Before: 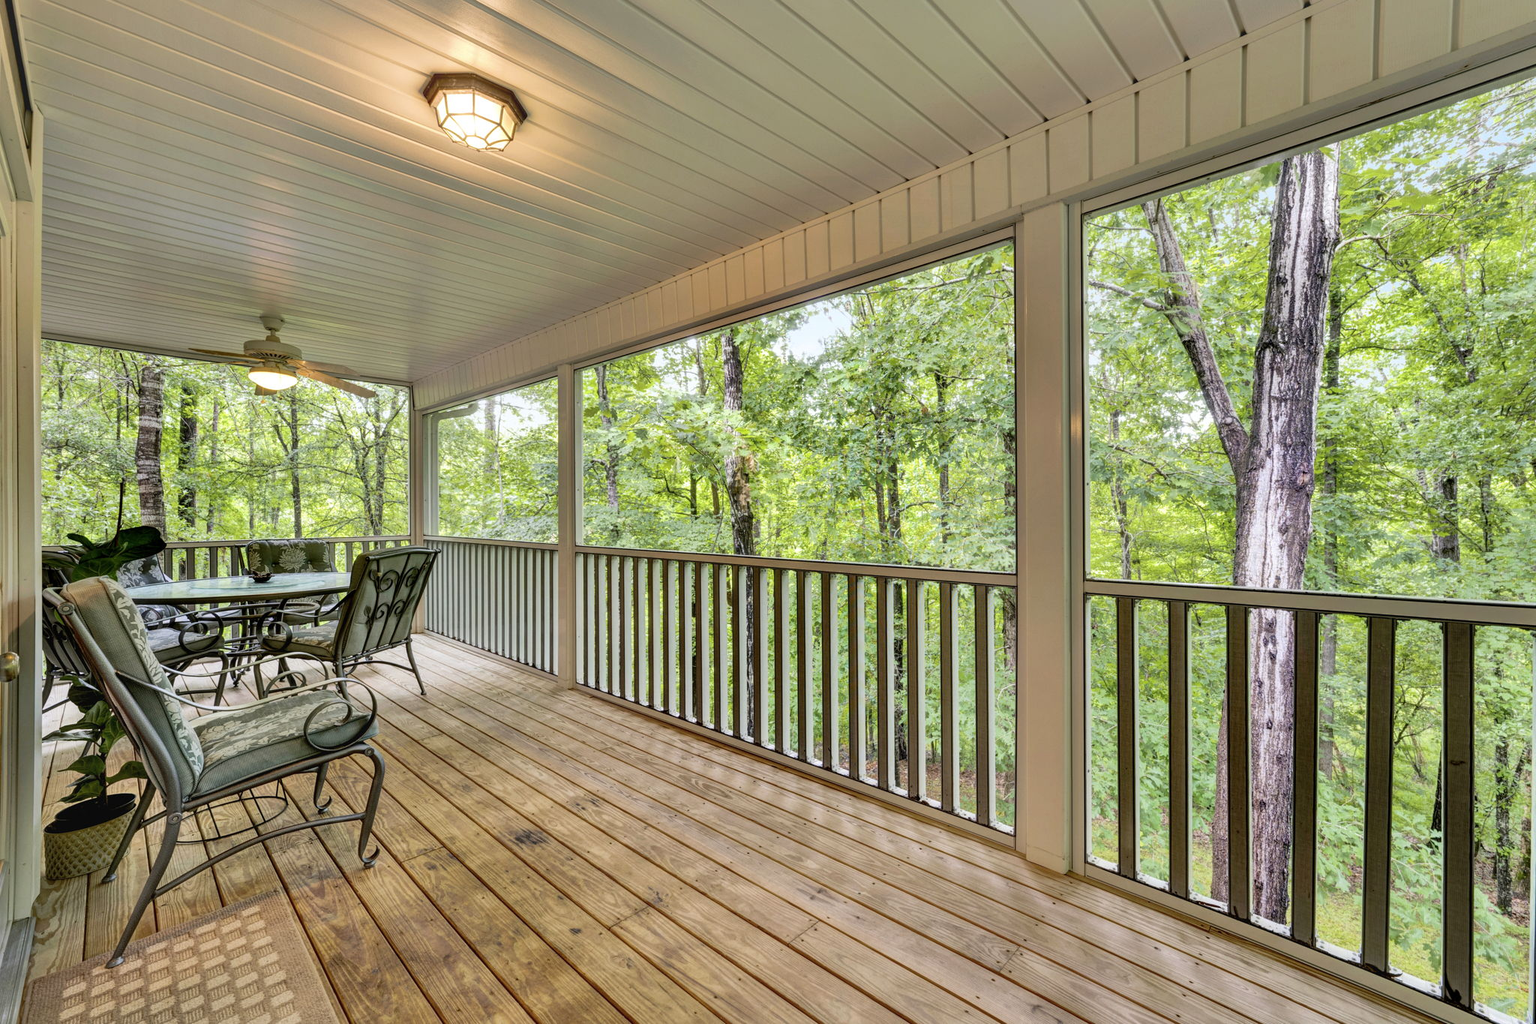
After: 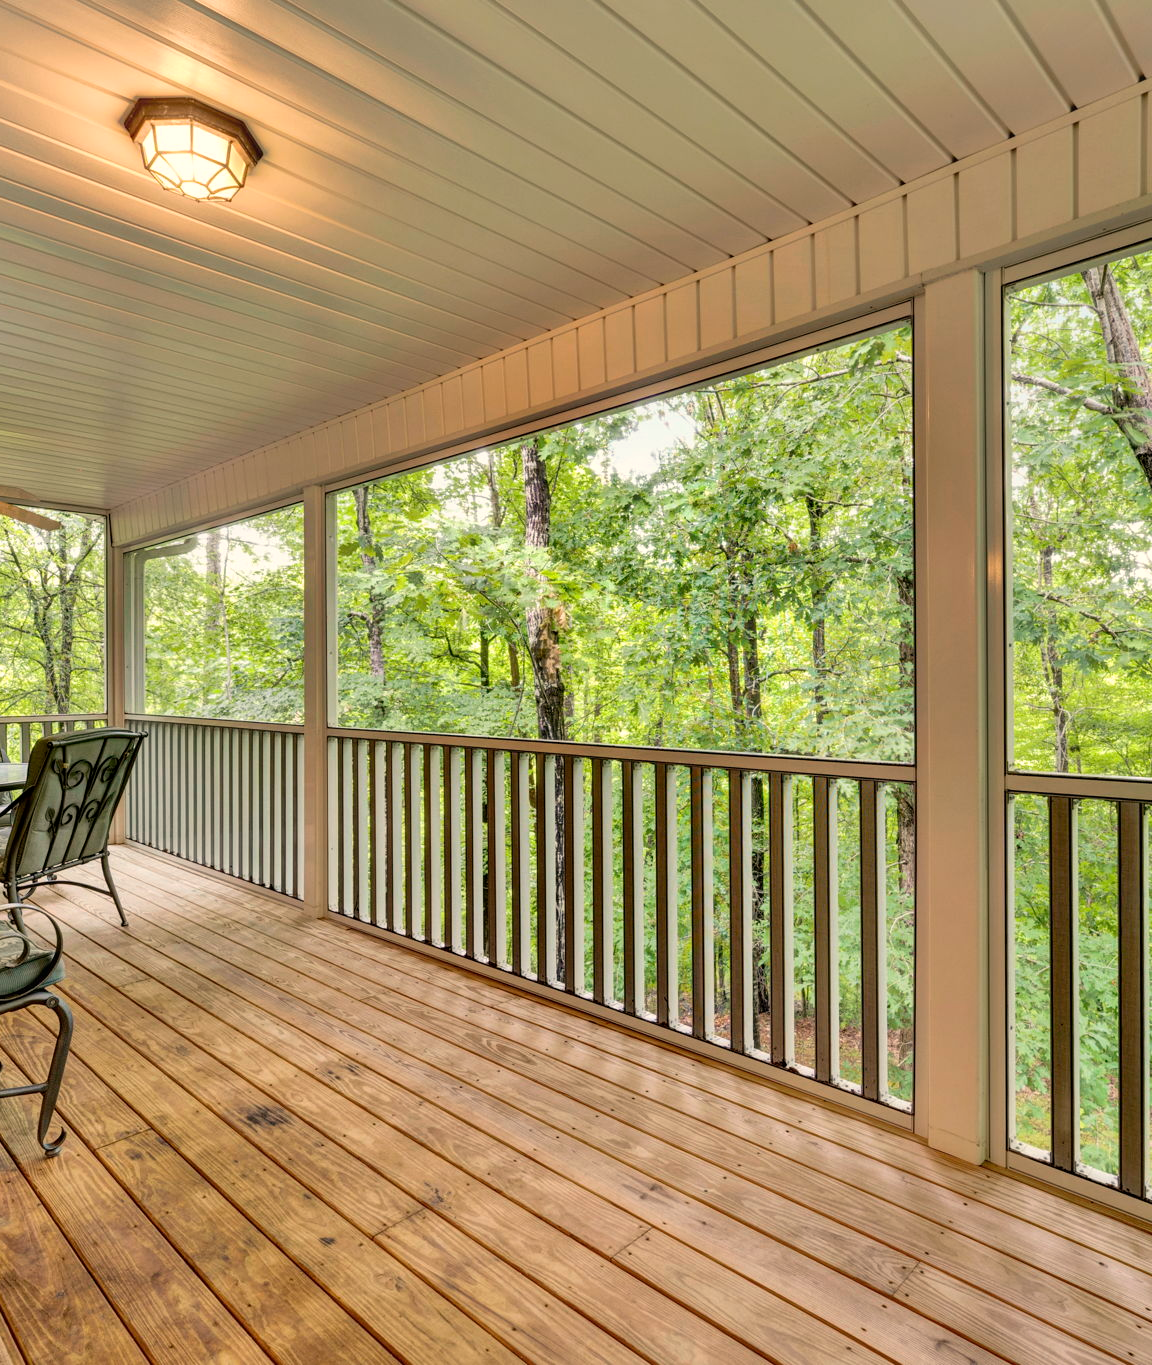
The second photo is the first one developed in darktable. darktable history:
crop: left 21.496%, right 22.254%
white balance: red 1.045, blue 0.932
